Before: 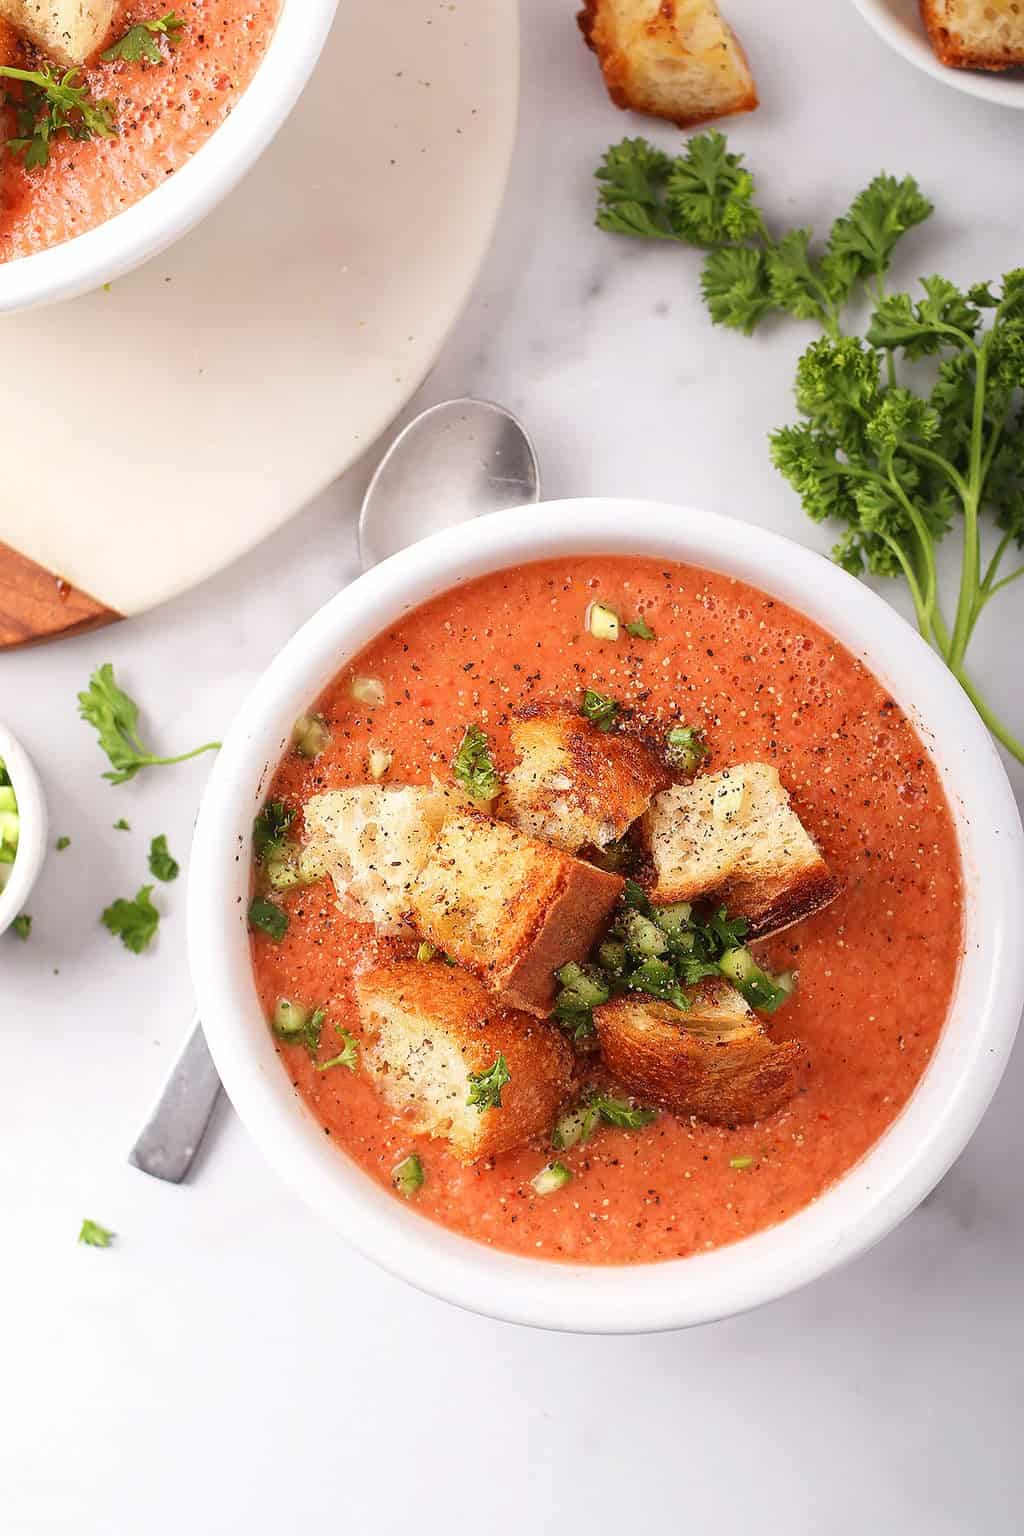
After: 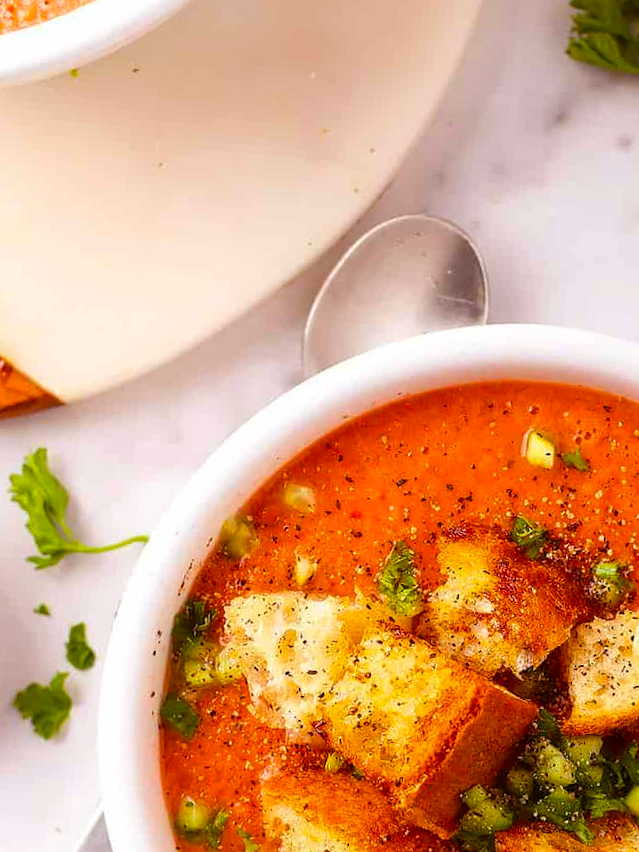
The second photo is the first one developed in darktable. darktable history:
color balance rgb: linear chroma grading › global chroma 15%, perceptual saturation grading › global saturation 30%
rgb levels: mode RGB, independent channels, levels [[0, 0.5, 1], [0, 0.521, 1], [0, 0.536, 1]]
white balance: emerald 1
crop and rotate: angle -4.99°, left 2.122%, top 6.945%, right 27.566%, bottom 30.519%
